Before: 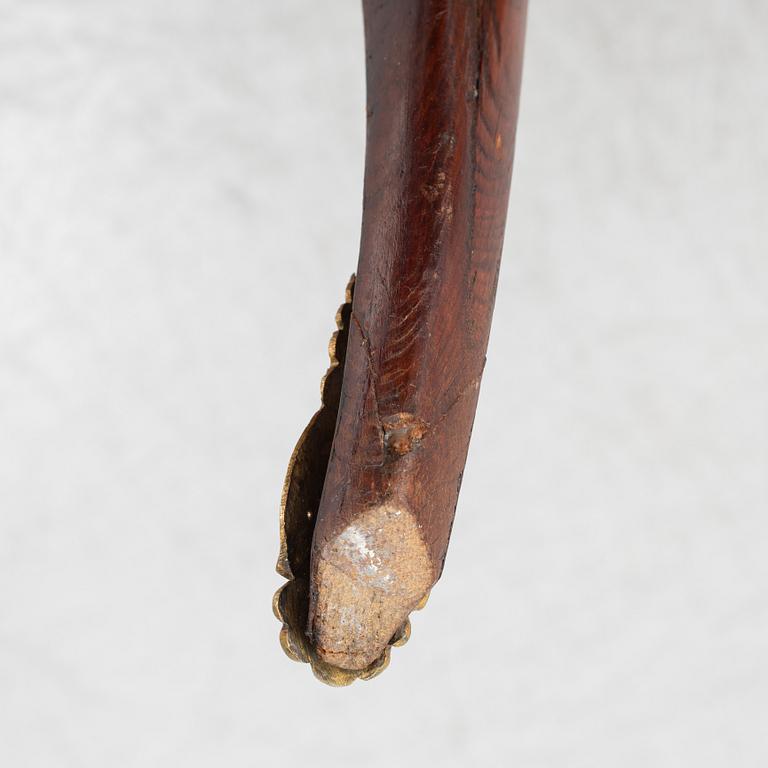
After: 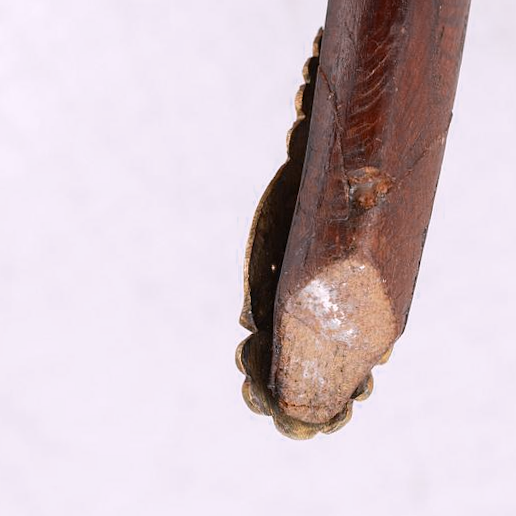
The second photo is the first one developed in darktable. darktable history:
crop and rotate: angle -0.82°, left 3.85%, top 31.828%, right 27.992%
white balance: red 1.05, blue 1.072
color zones: curves: ch0 [(0, 0.5) (0.125, 0.4) (0.25, 0.5) (0.375, 0.4) (0.5, 0.4) (0.625, 0.35) (0.75, 0.35) (0.875, 0.5)]; ch1 [(0, 0.35) (0.125, 0.45) (0.25, 0.35) (0.375, 0.35) (0.5, 0.35) (0.625, 0.35) (0.75, 0.45) (0.875, 0.35)]; ch2 [(0, 0.6) (0.125, 0.5) (0.25, 0.5) (0.375, 0.6) (0.5, 0.6) (0.625, 0.5) (0.75, 0.5) (0.875, 0.5)]
contrast brightness saturation: contrast 0.1, brightness 0.03, saturation 0.09
